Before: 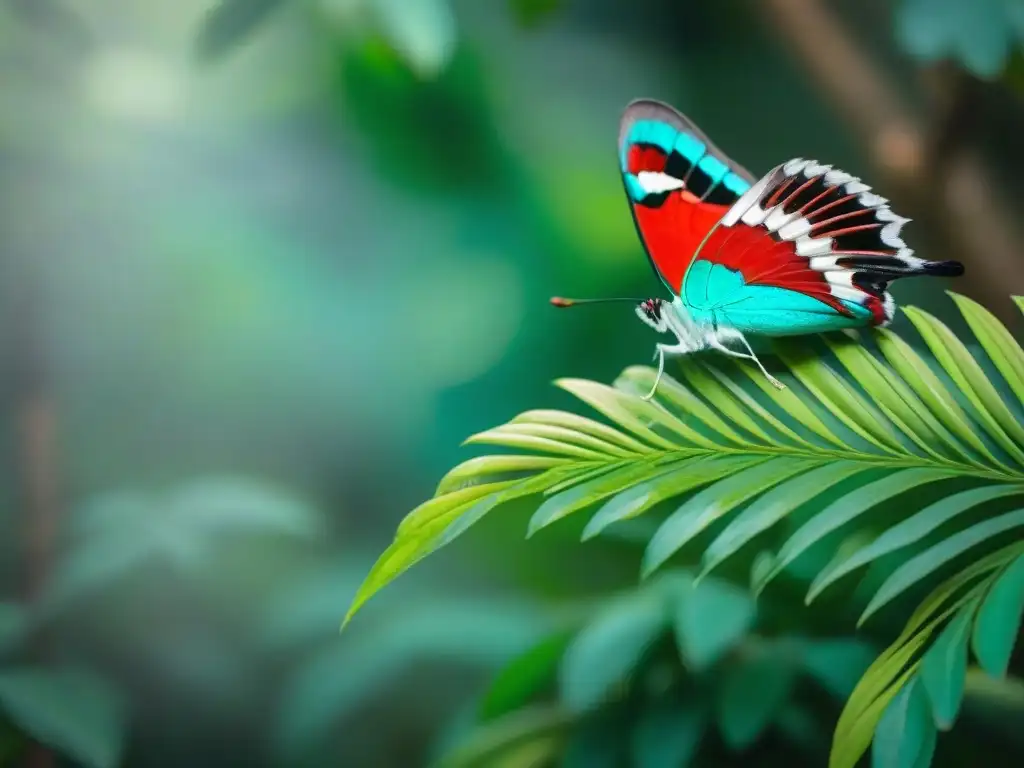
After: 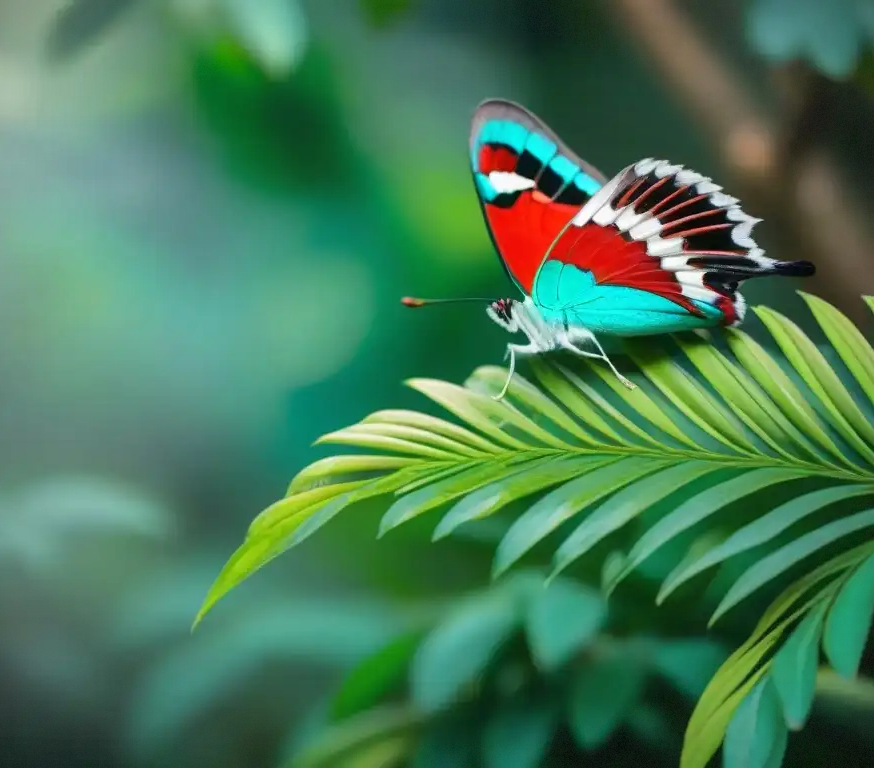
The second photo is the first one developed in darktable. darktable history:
crop and rotate: left 14.584%
shadows and highlights: white point adjustment 0.05, highlights color adjustment 55.9%, soften with gaussian
vignetting: fall-off start 100%, fall-off radius 71%, brightness -0.434, saturation -0.2, width/height ratio 1.178, dithering 8-bit output, unbound false
